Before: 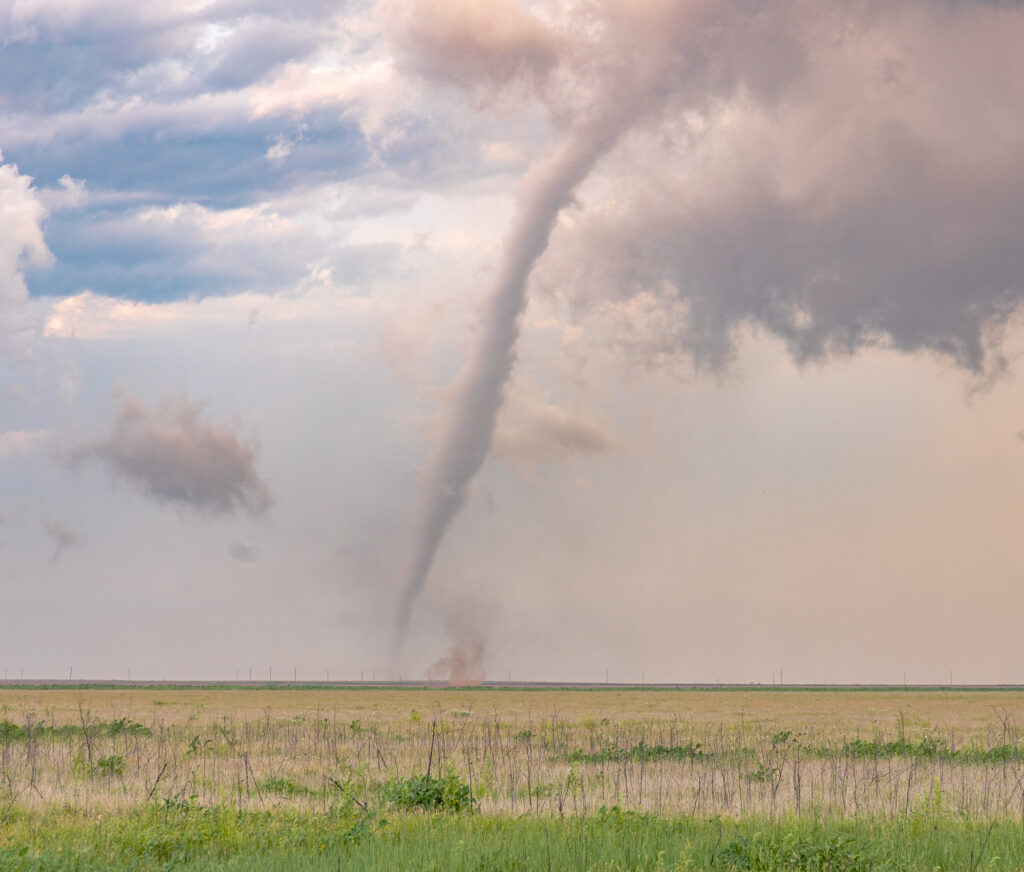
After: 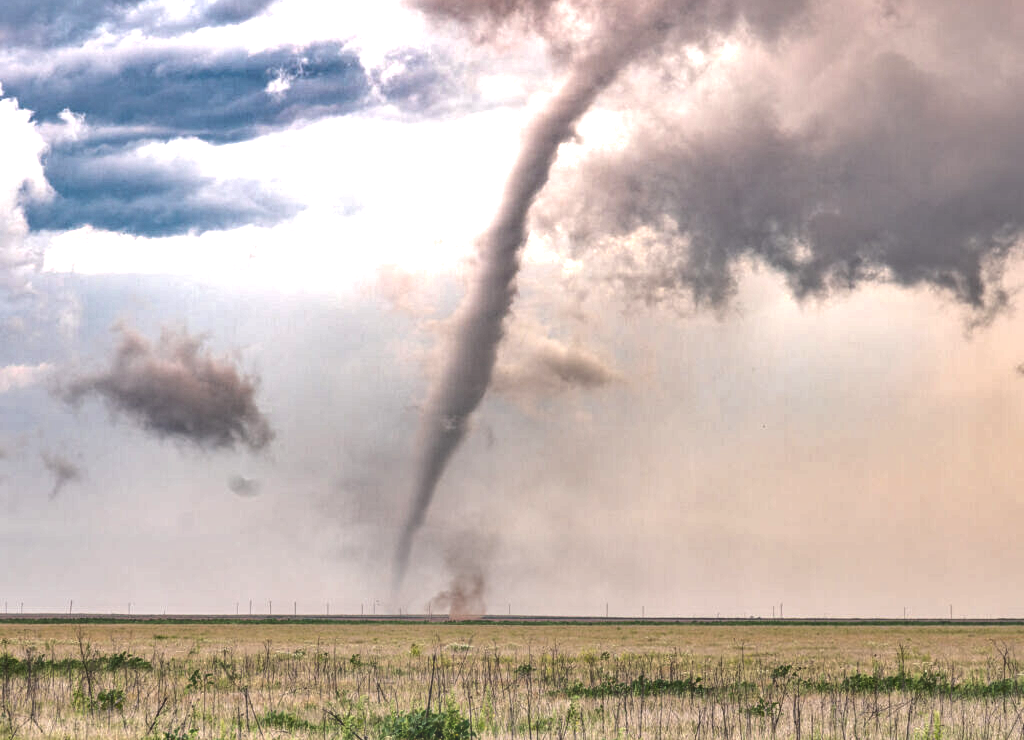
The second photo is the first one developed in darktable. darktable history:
tone equalizer: -8 EV -0.764 EV, -7 EV -0.675 EV, -6 EV -0.565 EV, -5 EV -0.41 EV, -3 EV 0.401 EV, -2 EV 0.6 EV, -1 EV 0.681 EV, +0 EV 0.721 EV, edges refinement/feathering 500, mask exposure compensation -1.57 EV, preserve details no
shadows and highlights: shadows 30.68, highlights -62.87, soften with gaussian
exposure: black level correction -0.086, compensate highlight preservation false
local contrast: on, module defaults
crop: top 7.573%, bottom 7.515%
